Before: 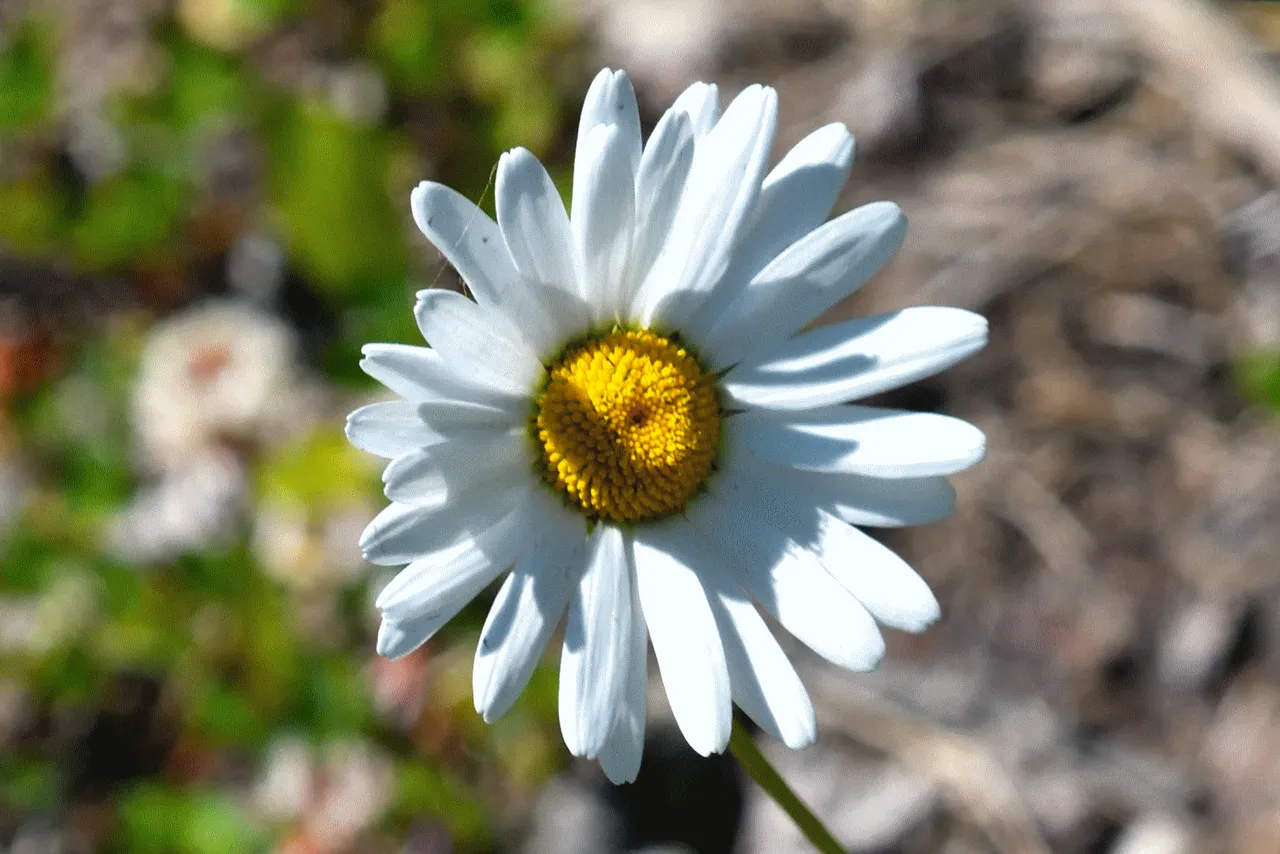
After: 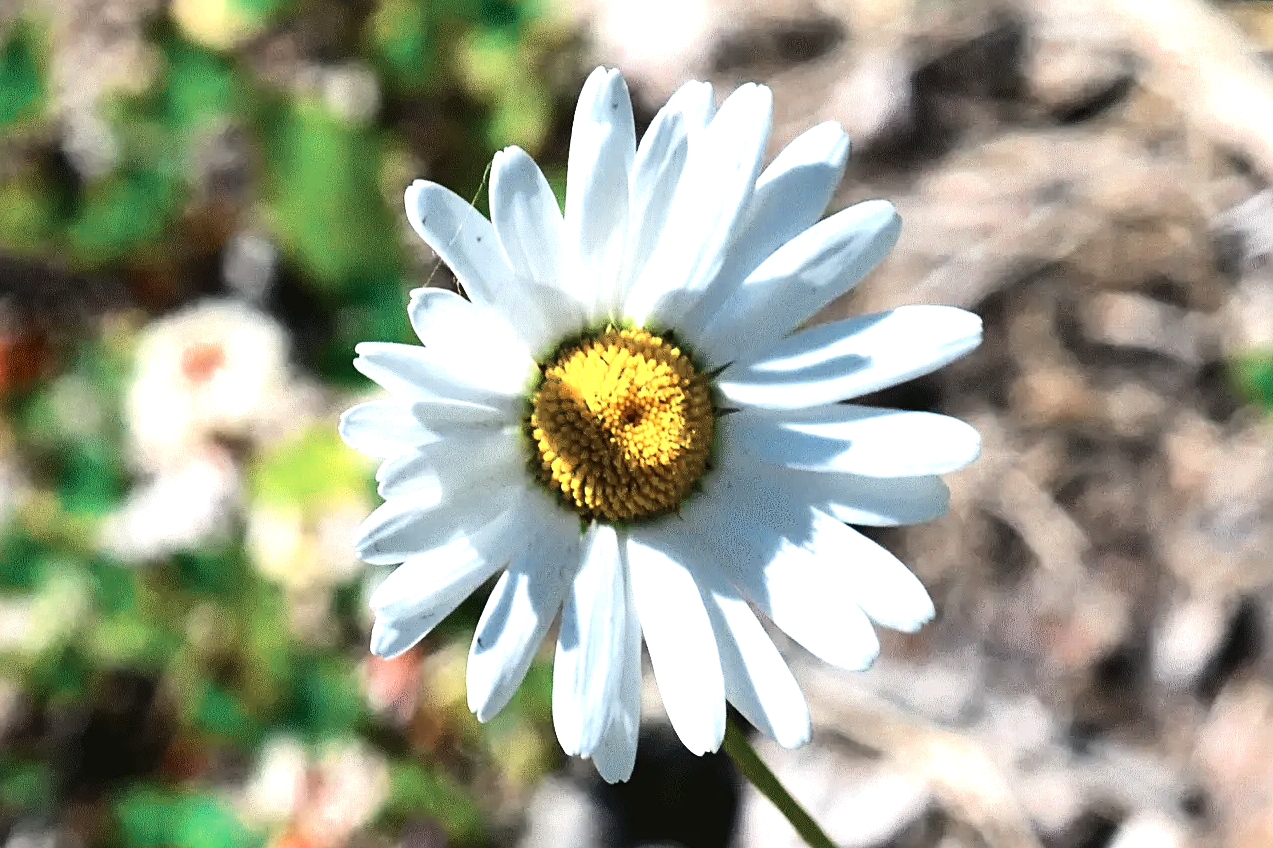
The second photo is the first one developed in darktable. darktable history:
exposure: black level correction 0, exposure 1.121 EV, compensate highlight preservation false
contrast brightness saturation: contrast 0.271
crop and rotate: left 0.52%, top 0.285%, bottom 0.369%
color zones: curves: ch0 [(0, 0.5) (0.125, 0.4) (0.25, 0.5) (0.375, 0.4) (0.5, 0.4) (0.625, 0.35) (0.75, 0.35) (0.875, 0.5)]; ch1 [(0, 0.35) (0.125, 0.45) (0.25, 0.35) (0.375, 0.35) (0.5, 0.35) (0.625, 0.35) (0.75, 0.45) (0.875, 0.35)]; ch2 [(0, 0.6) (0.125, 0.5) (0.25, 0.5) (0.375, 0.6) (0.5, 0.6) (0.625, 0.5) (0.75, 0.5) (0.875, 0.5)]
tone curve: curves: ch0 [(0, 0) (0.8, 0.757) (1, 1)], preserve colors none
sharpen: radius 2.49, amount 0.32
